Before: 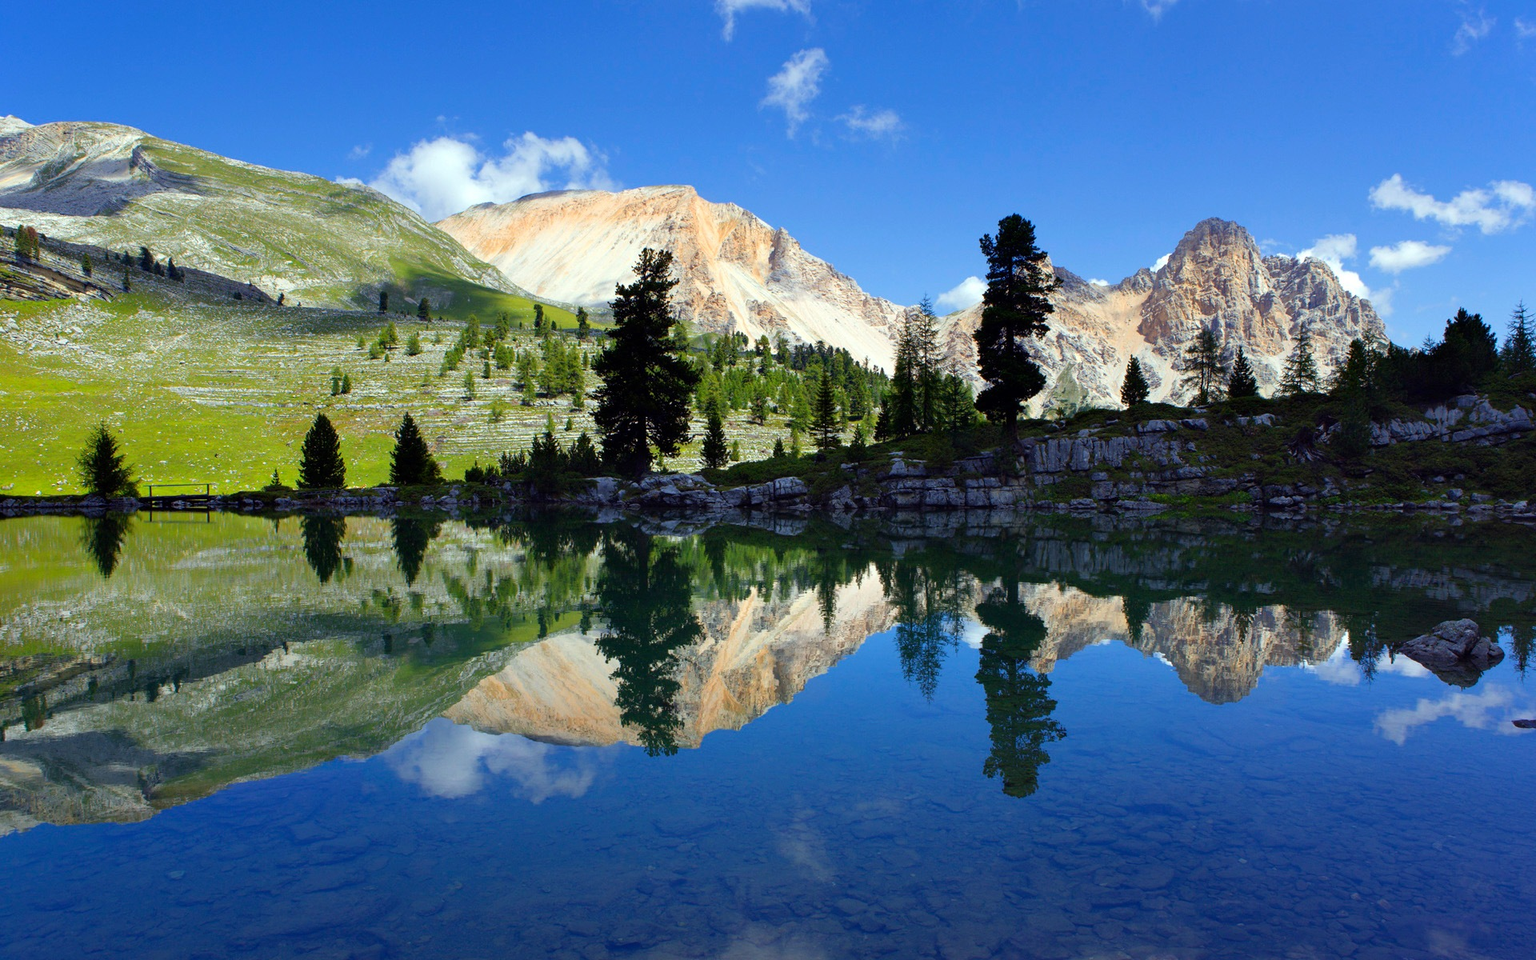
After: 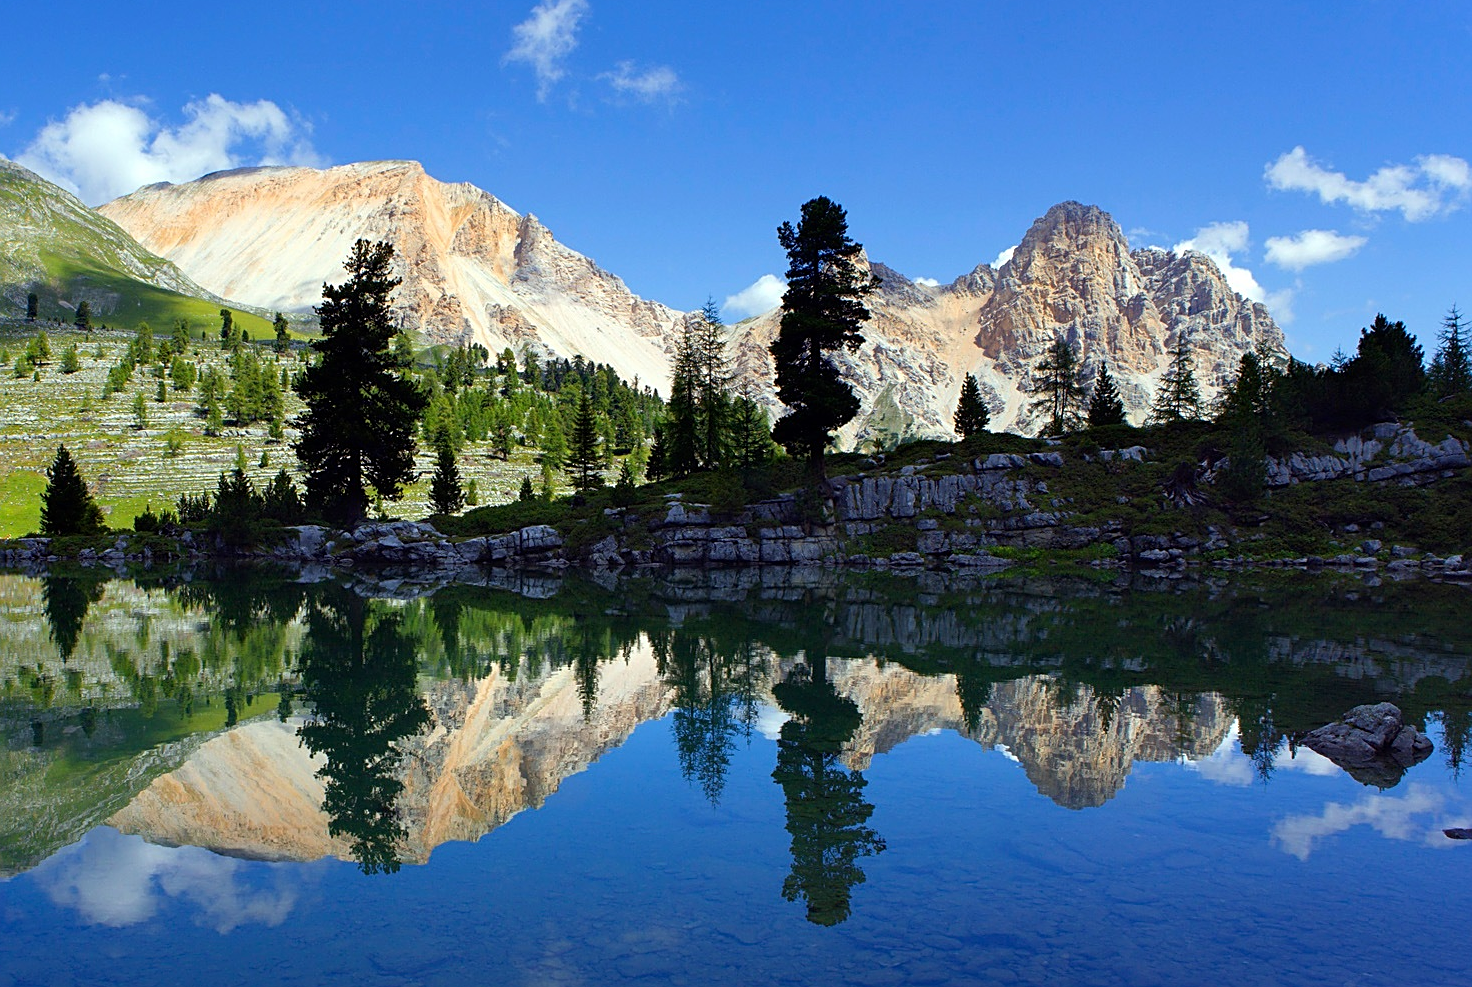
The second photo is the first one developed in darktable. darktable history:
crop: left 23.321%, top 5.917%, bottom 11.811%
sharpen: on, module defaults
